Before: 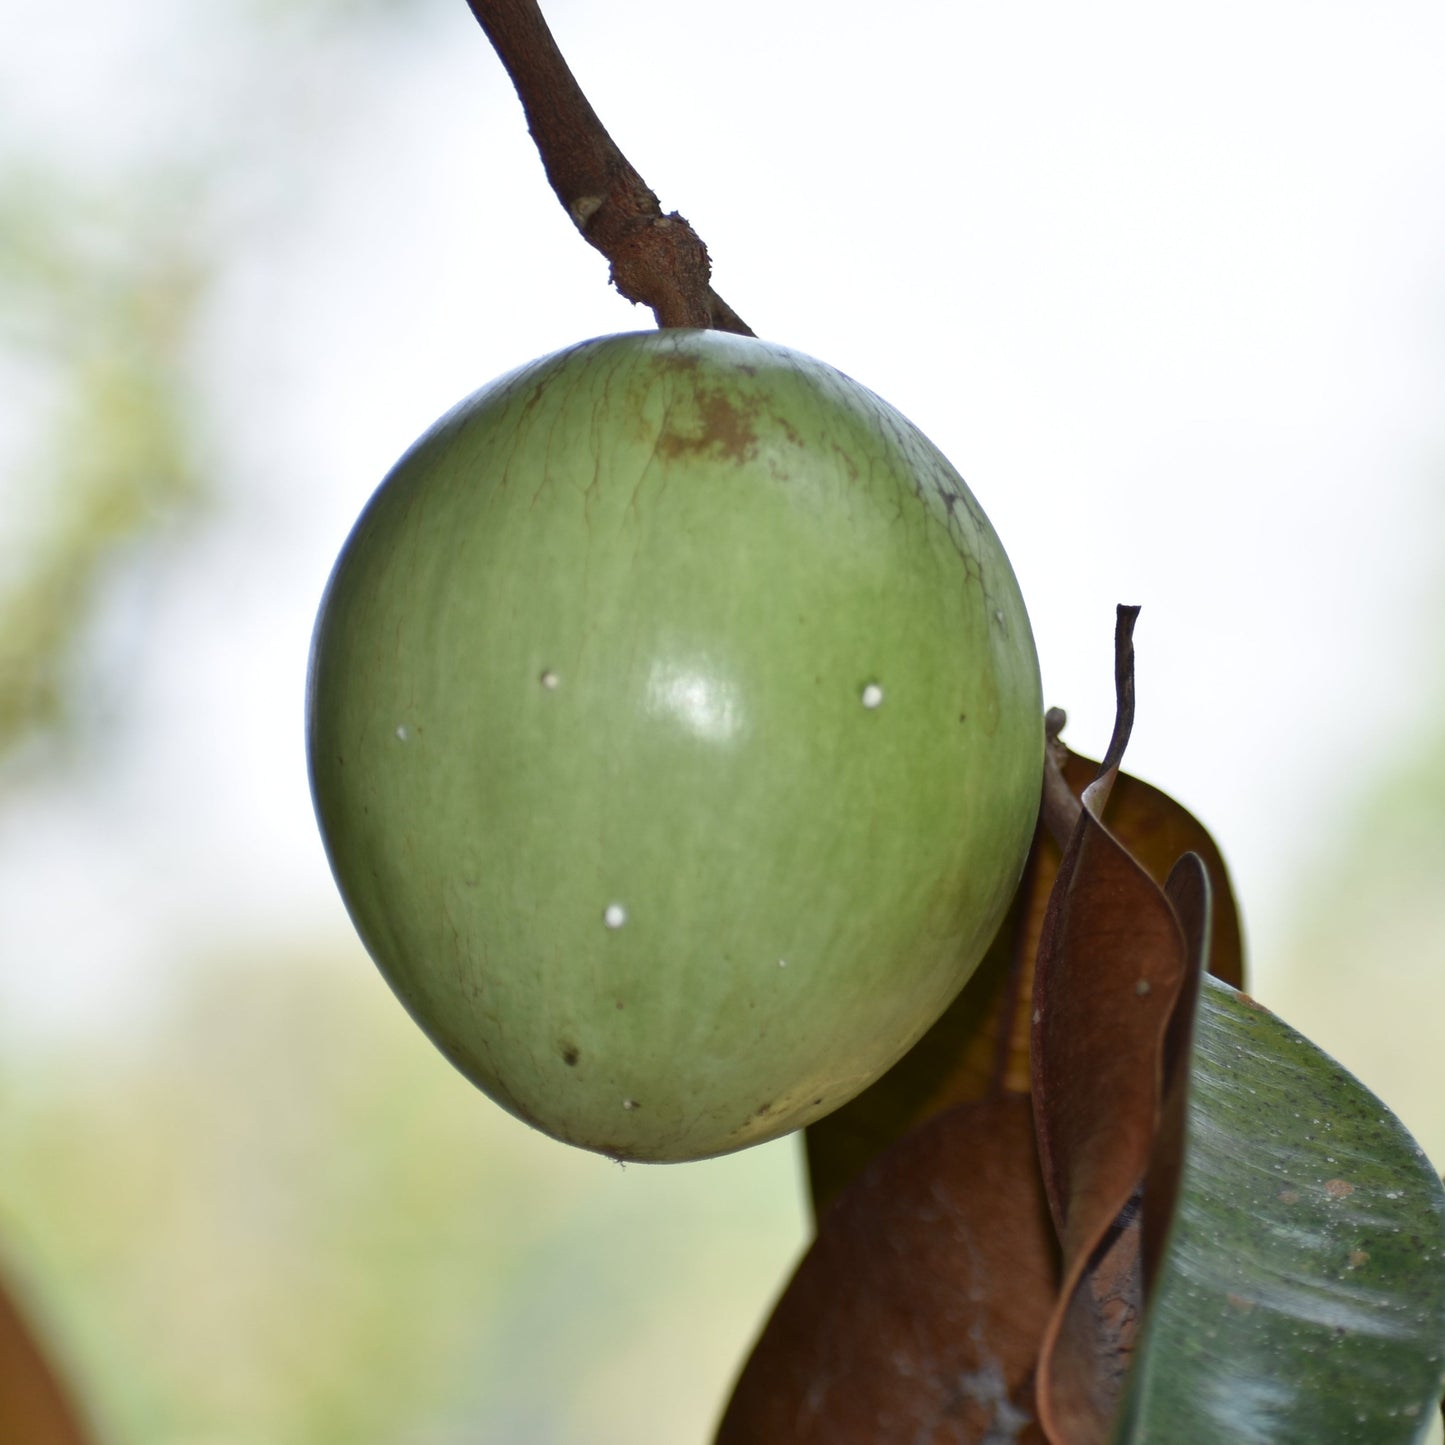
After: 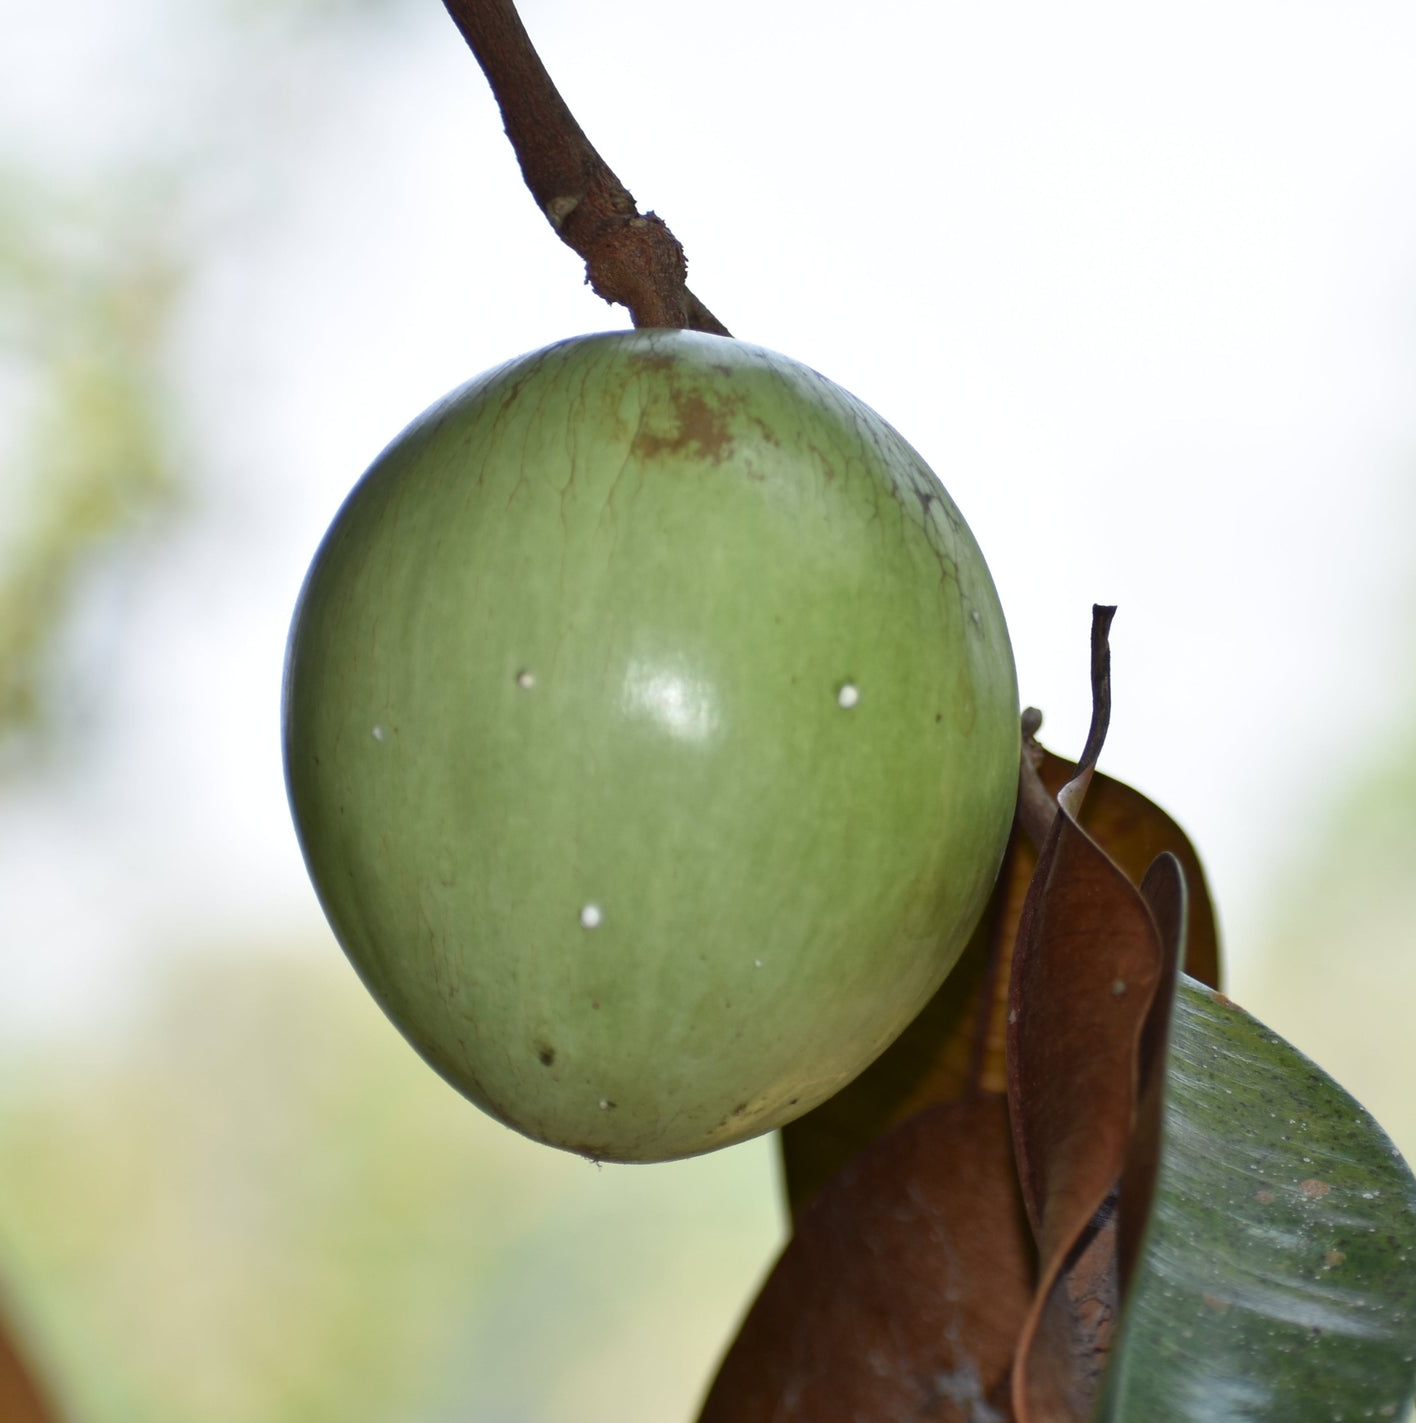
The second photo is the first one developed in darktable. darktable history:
crop: left 1.686%, right 0.266%, bottom 1.495%
